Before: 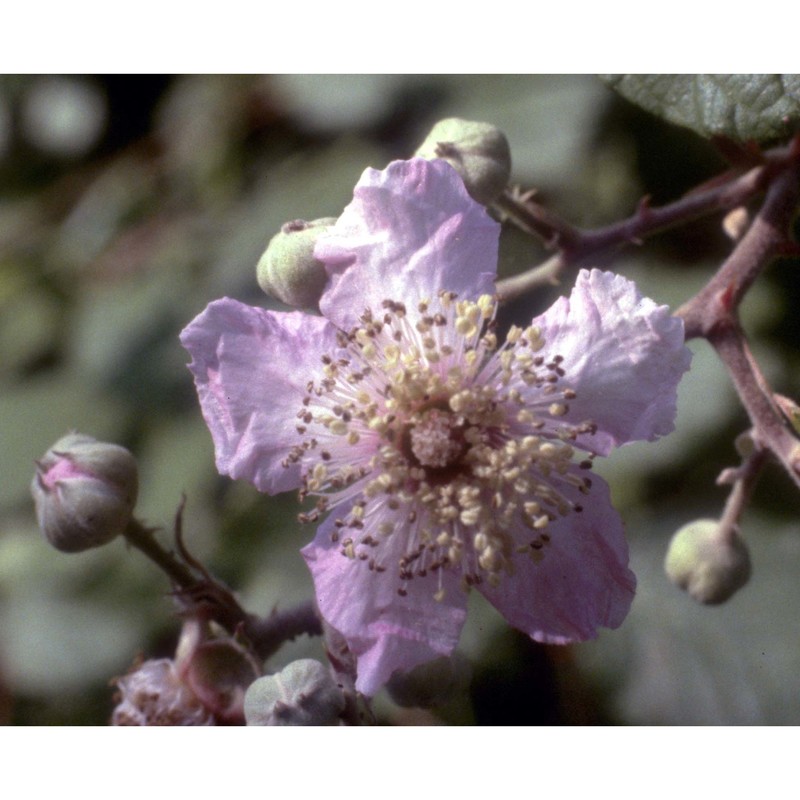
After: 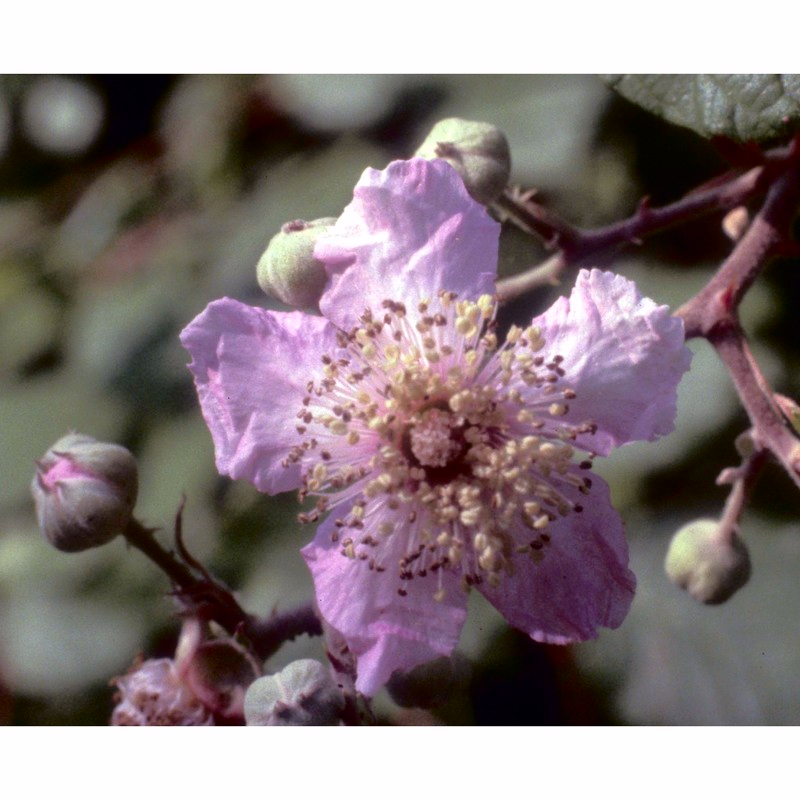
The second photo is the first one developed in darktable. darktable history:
tone curve: curves: ch0 [(0, 0) (0.126, 0.061) (0.362, 0.382) (0.498, 0.498) (0.706, 0.712) (1, 1)]; ch1 [(0, 0) (0.5, 0.505) (0.55, 0.578) (1, 1)]; ch2 [(0, 0) (0.44, 0.424) (0.489, 0.483) (0.537, 0.538) (1, 1)], color space Lab, independent channels, preserve colors none
levels: mode automatic, levels [0, 0.476, 0.951]
